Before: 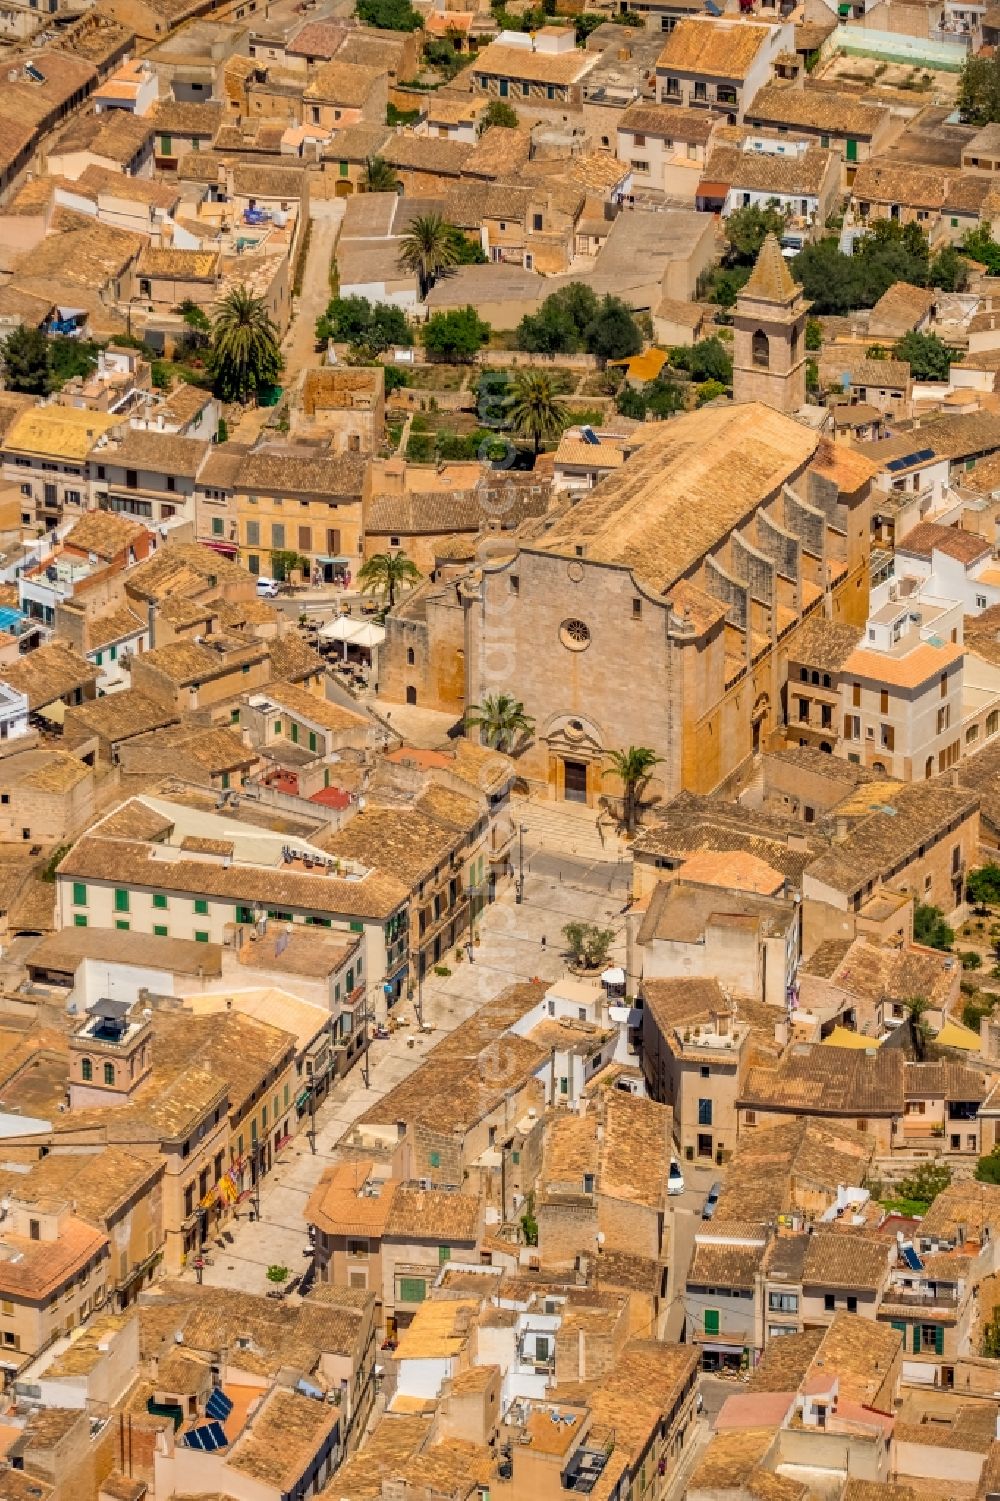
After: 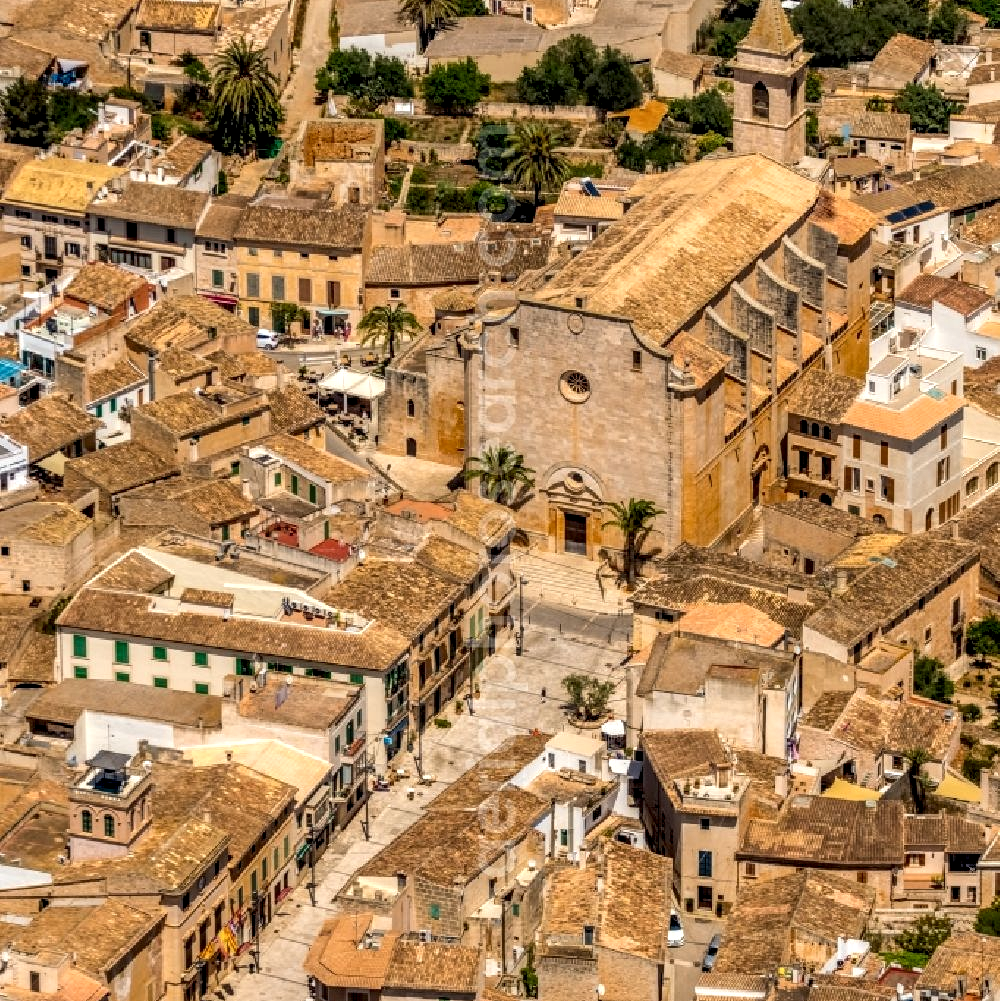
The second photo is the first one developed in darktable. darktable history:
local contrast: highlights 60%, shadows 62%, detail 160%
crop: top 16.557%, bottom 16.706%
